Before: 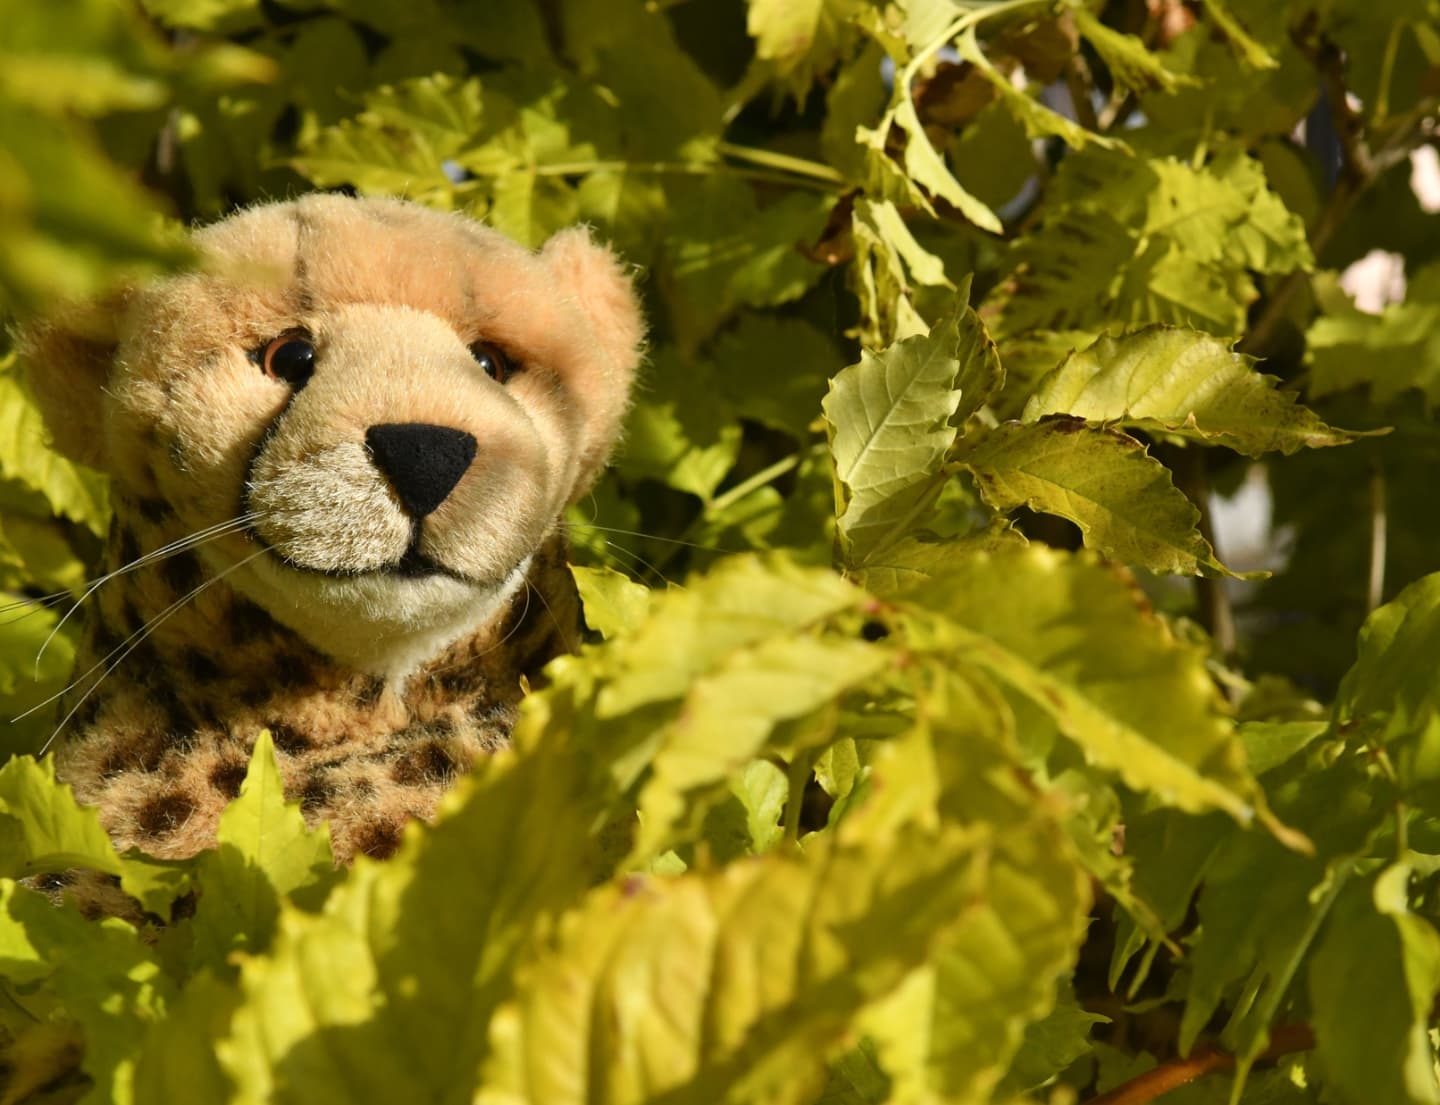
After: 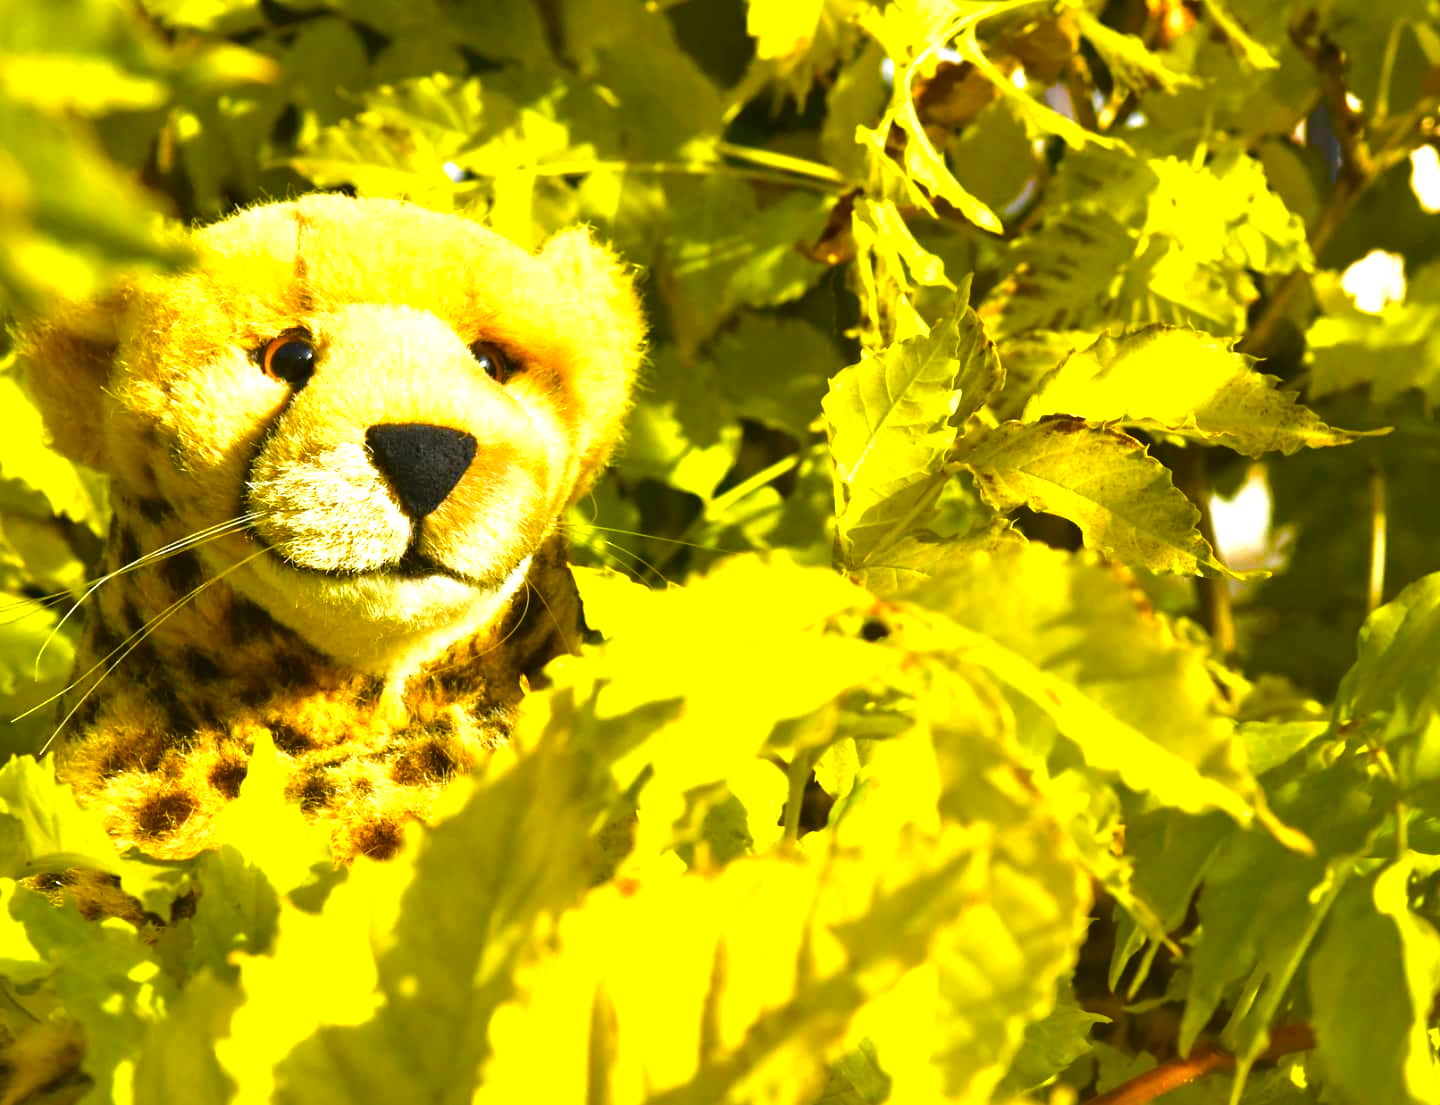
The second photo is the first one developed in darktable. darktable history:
local contrast: mode bilateral grid, contrast 15, coarseness 36, detail 105%, midtone range 0.2
exposure: black level correction 0, exposure 1.2 EV, compensate highlight preservation false
color balance rgb: linear chroma grading › shadows 10%, linear chroma grading › highlights 10%, linear chroma grading › global chroma 15%, linear chroma grading › mid-tones 15%, perceptual saturation grading › global saturation 40%, perceptual saturation grading › highlights -25%, perceptual saturation grading › mid-tones 35%, perceptual saturation grading › shadows 35%, perceptual brilliance grading › global brilliance 11.29%, global vibrance 11.29%
